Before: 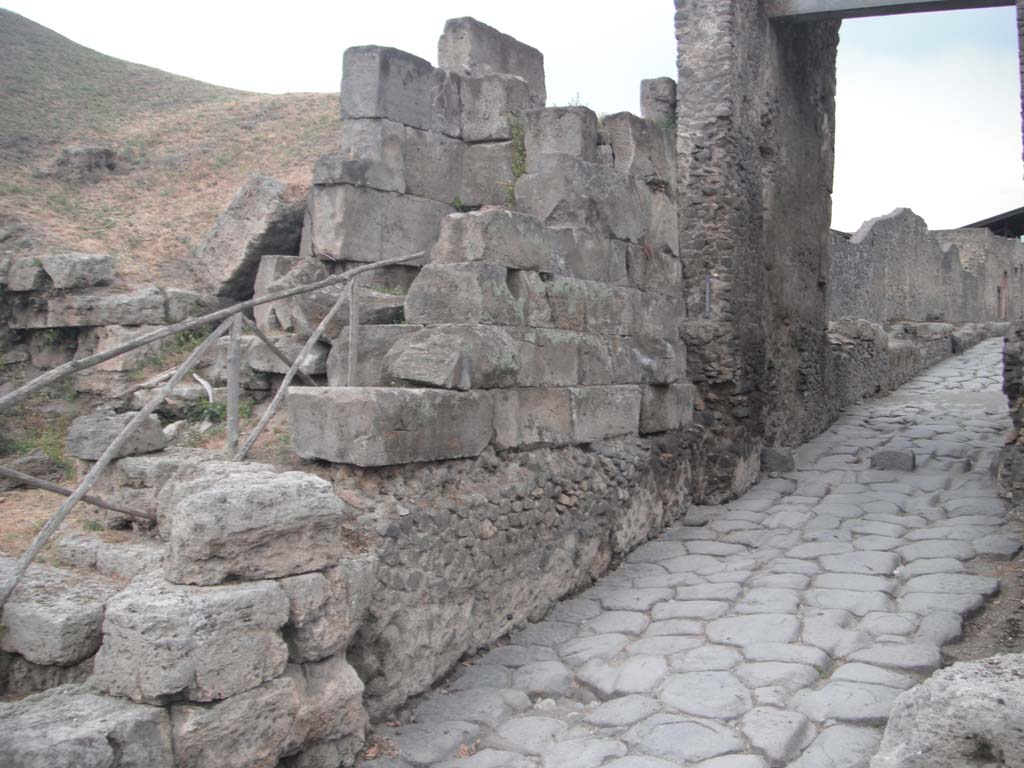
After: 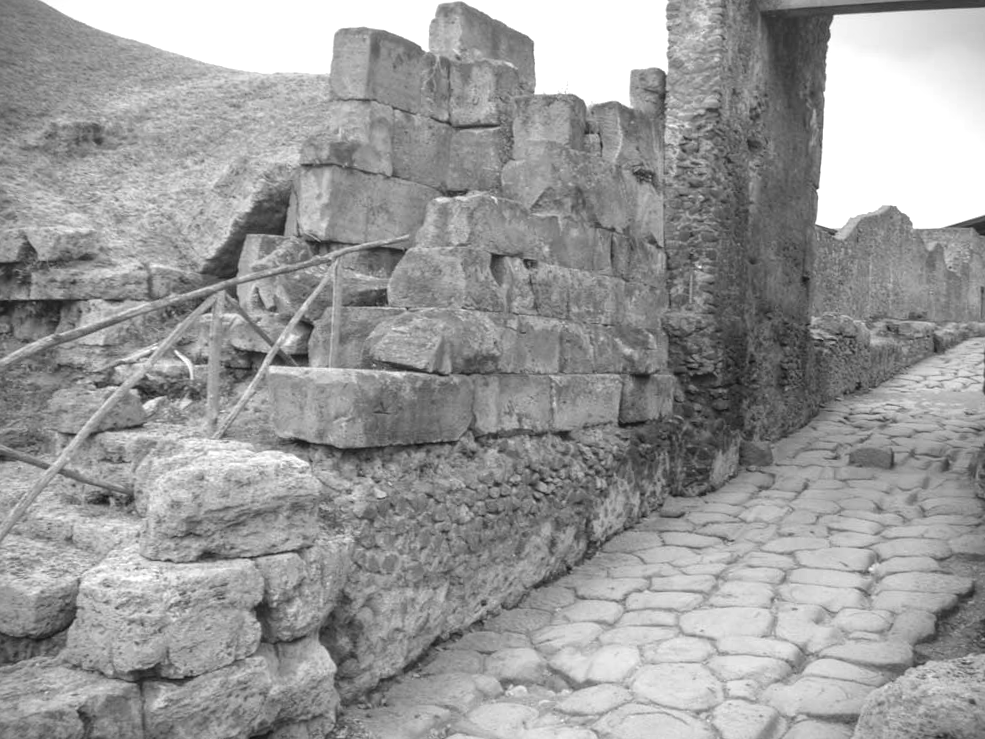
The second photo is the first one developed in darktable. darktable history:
white balance: red 0.978, blue 0.999
exposure: exposure 0.367 EV, compensate highlight preservation false
crop and rotate: angle -1.69°
local contrast: on, module defaults
color balance: lift [1.005, 1.002, 0.998, 0.998], gamma [1, 1.021, 1.02, 0.979], gain [0.923, 1.066, 1.056, 0.934]
monochrome: a 2.21, b -1.33, size 2.2
vignetting: fall-off start 97.23%, saturation -0.024, center (-0.033, -0.042), width/height ratio 1.179, unbound false
